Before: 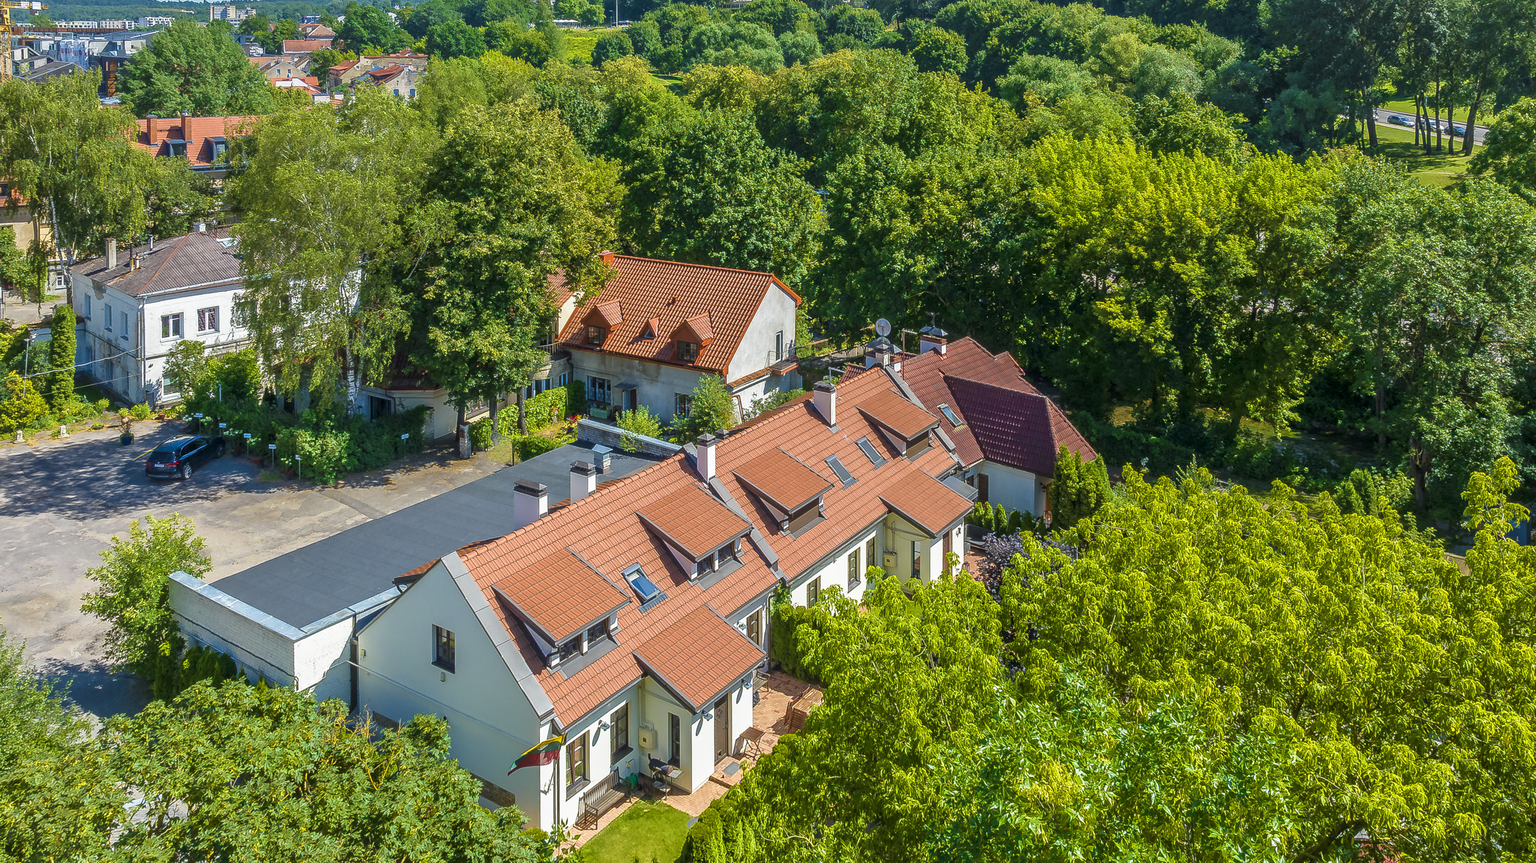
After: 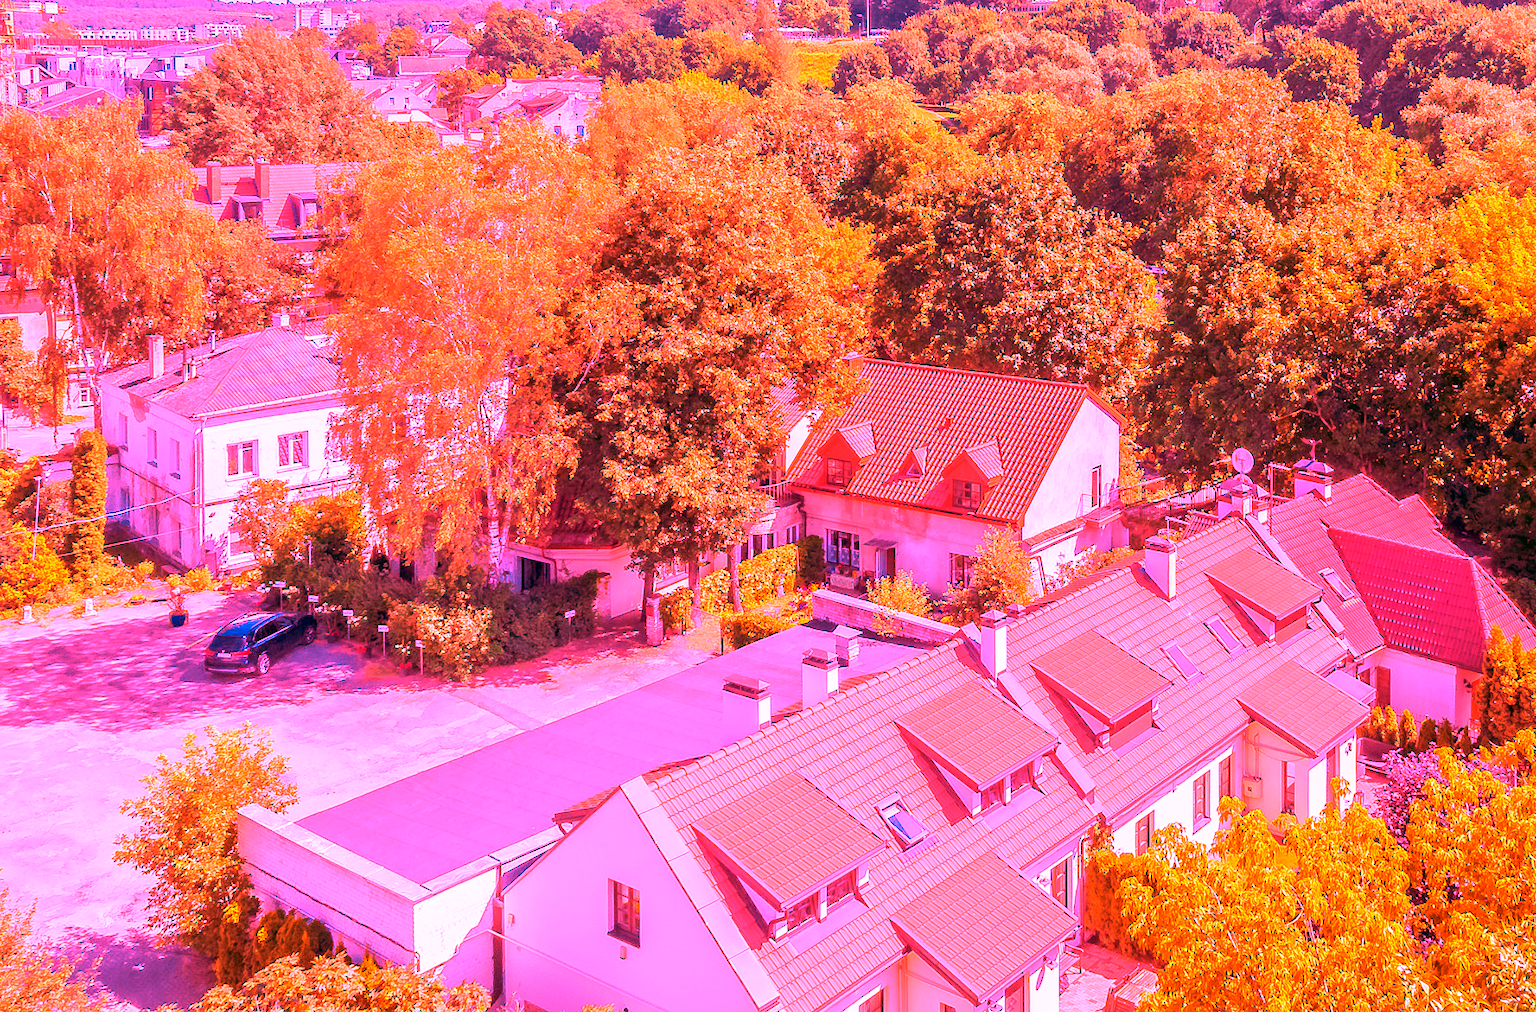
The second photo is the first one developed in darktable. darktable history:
crop: right 28.885%, bottom 16.626%
white balance: red 4.26, blue 1.802
